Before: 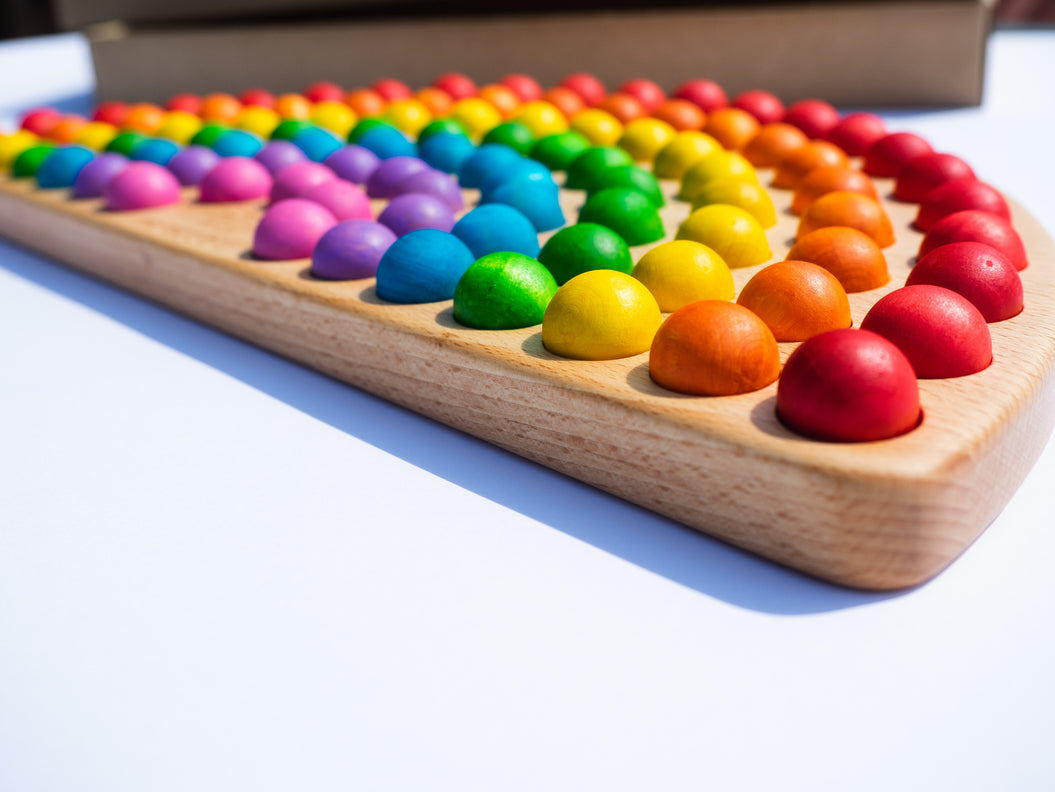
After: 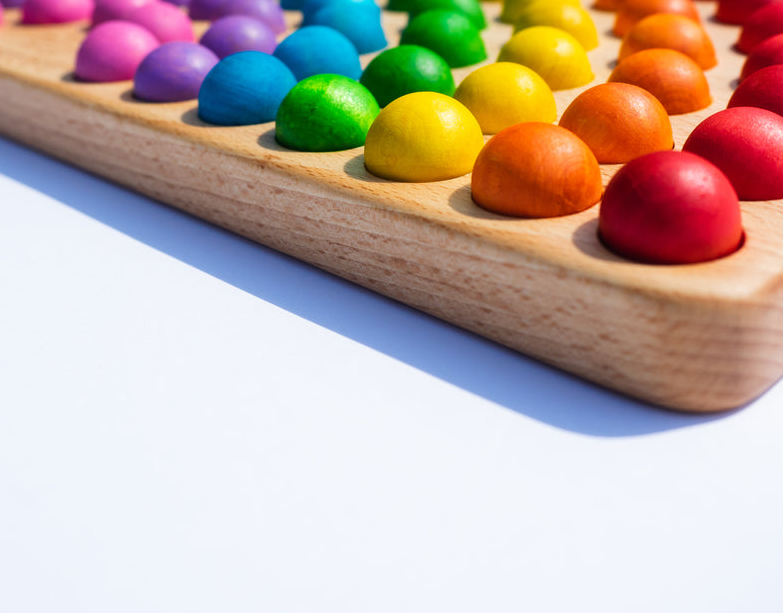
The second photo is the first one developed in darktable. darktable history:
crop: left 16.879%, top 22.55%, right 8.895%
